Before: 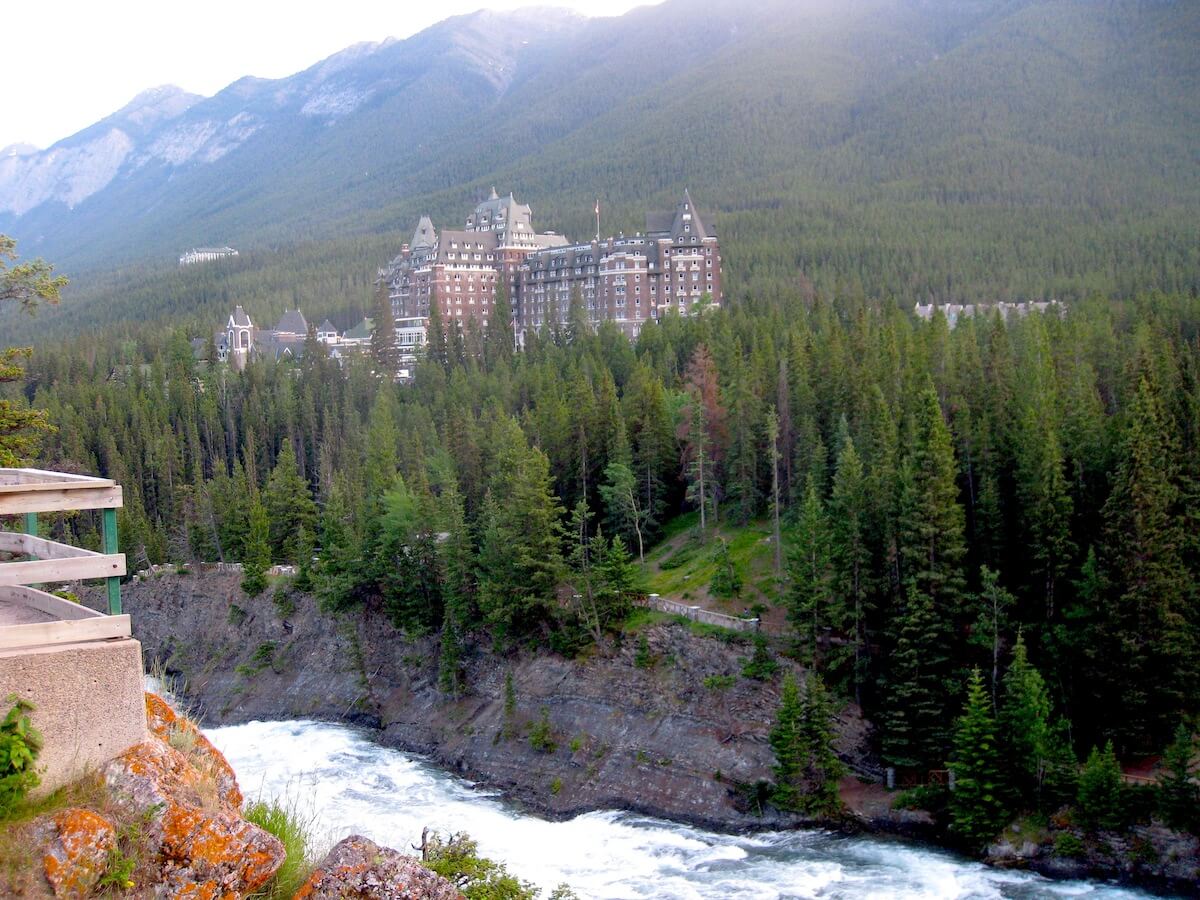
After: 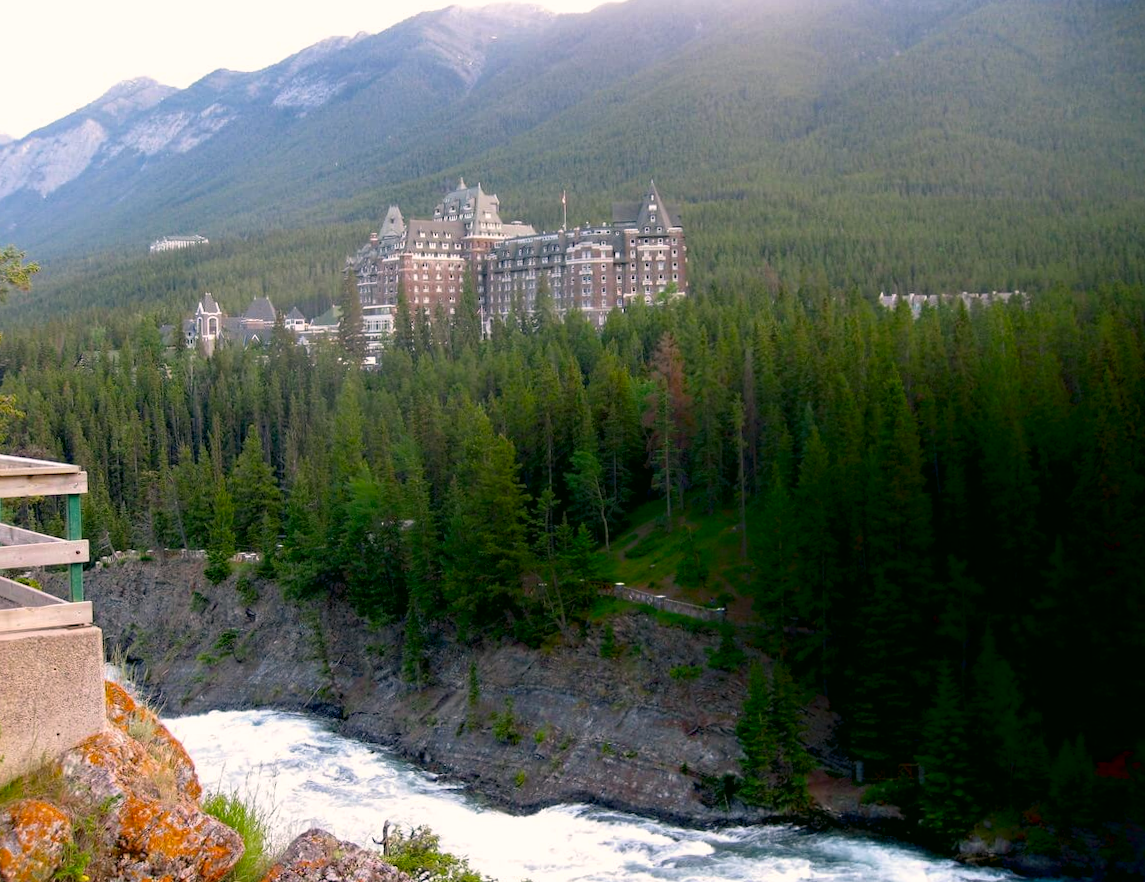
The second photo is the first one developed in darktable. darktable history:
haze removal: compatibility mode true, adaptive false
shadows and highlights: shadows -88.03, highlights -35.45, shadows color adjustment 99.15%, highlights color adjustment 0%, soften with gaussian
crop and rotate: left 1.774%, right 0.633%, bottom 1.28%
rotate and perspective: rotation 0.226°, lens shift (vertical) -0.042, crop left 0.023, crop right 0.982, crop top 0.006, crop bottom 0.994
color correction: highlights a* 4.02, highlights b* 4.98, shadows a* -7.55, shadows b* 4.98
